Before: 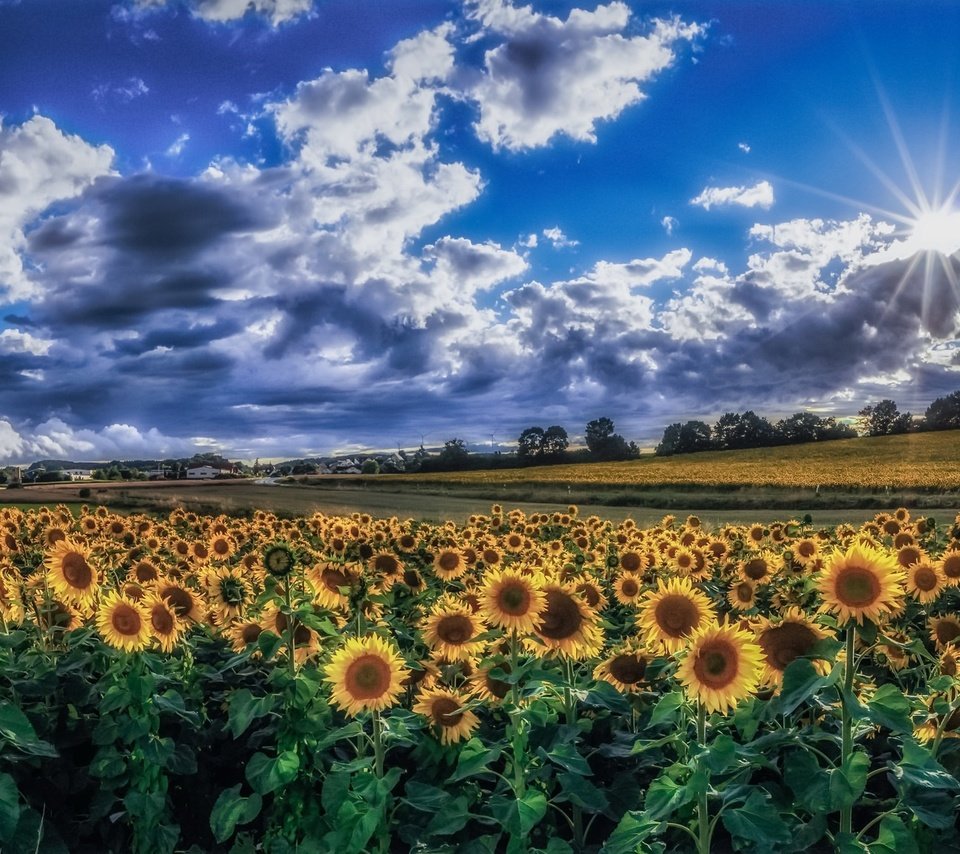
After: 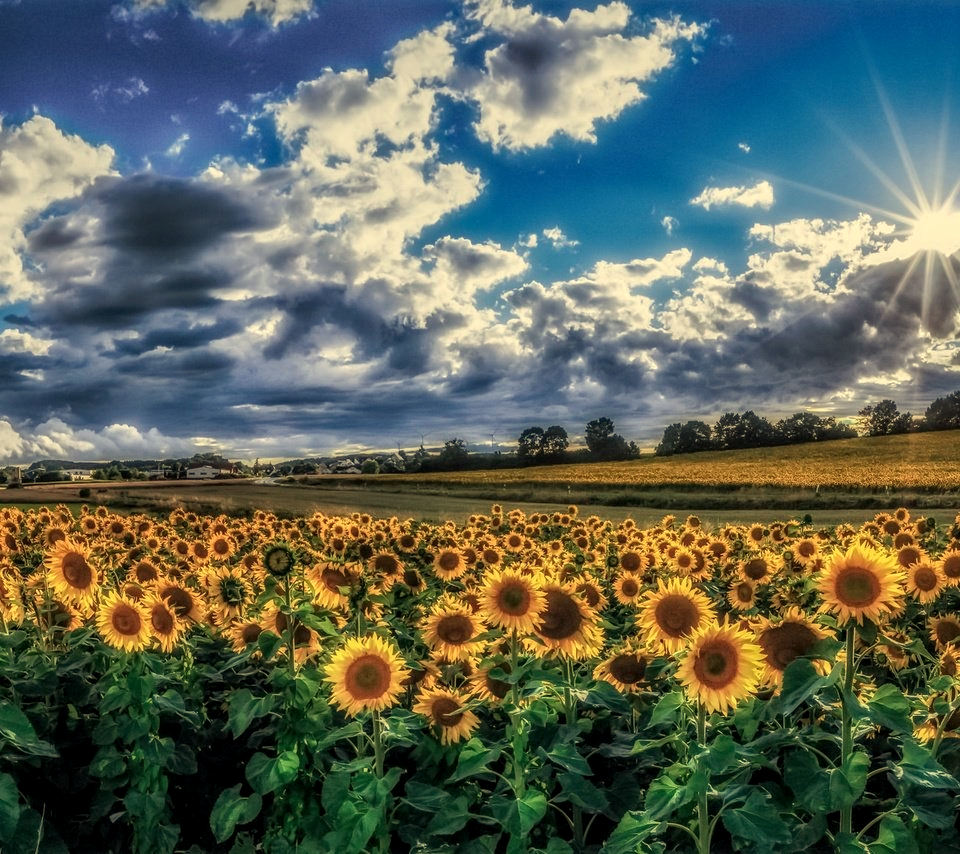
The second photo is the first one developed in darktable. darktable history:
white balance: red 1.08, blue 0.791
local contrast: on, module defaults
